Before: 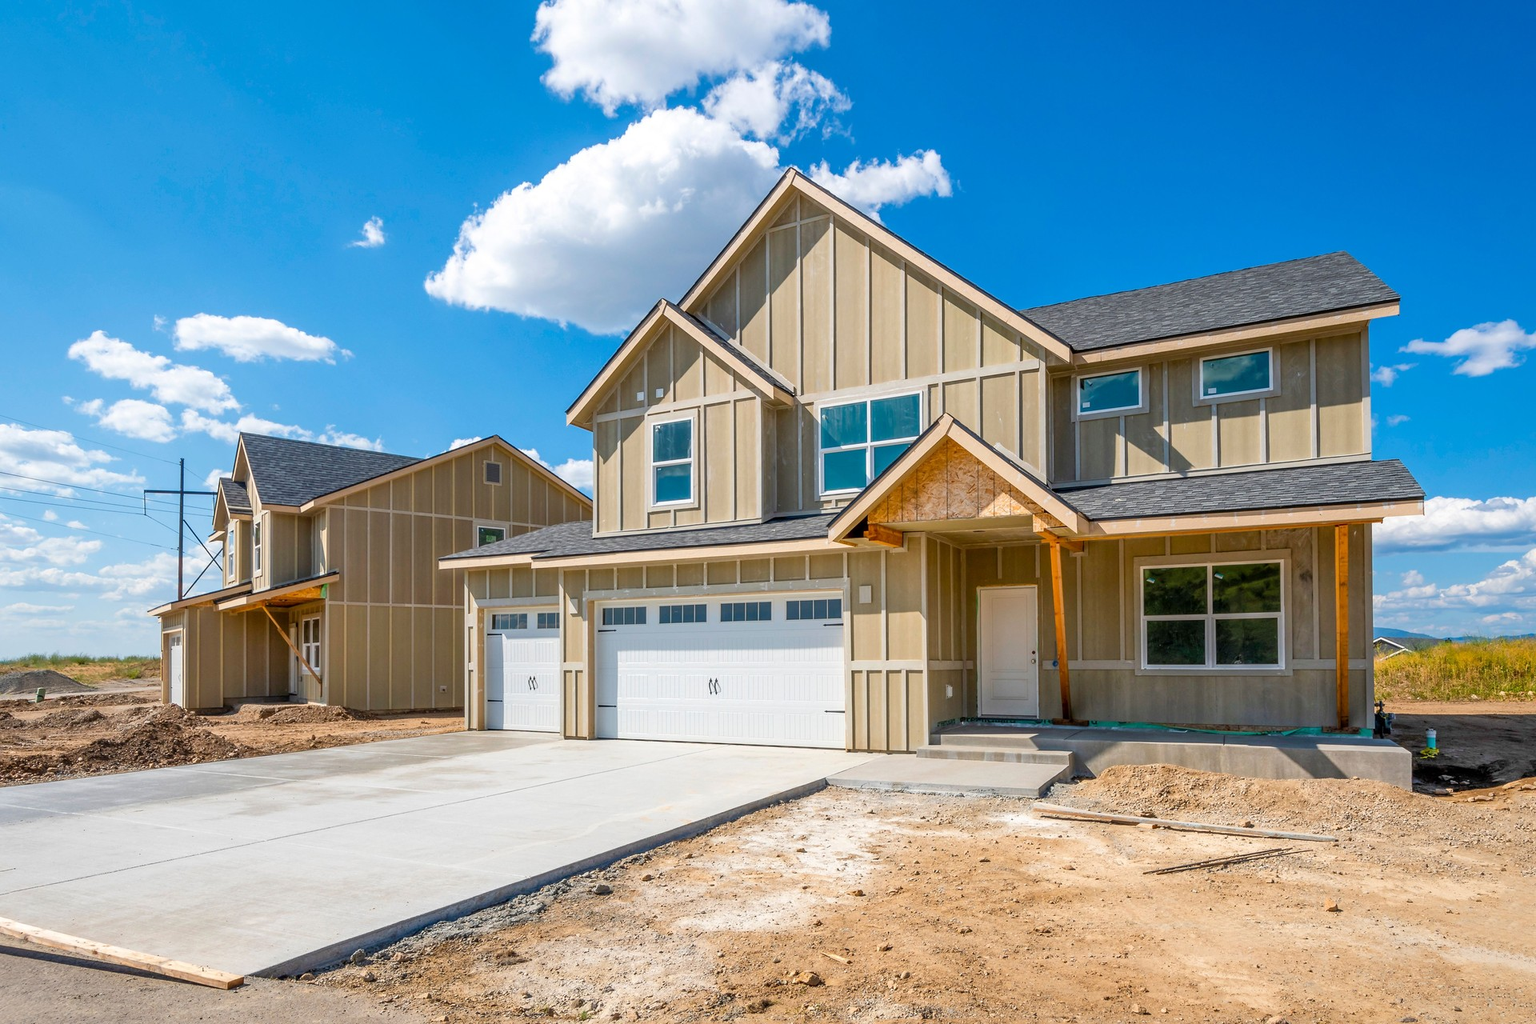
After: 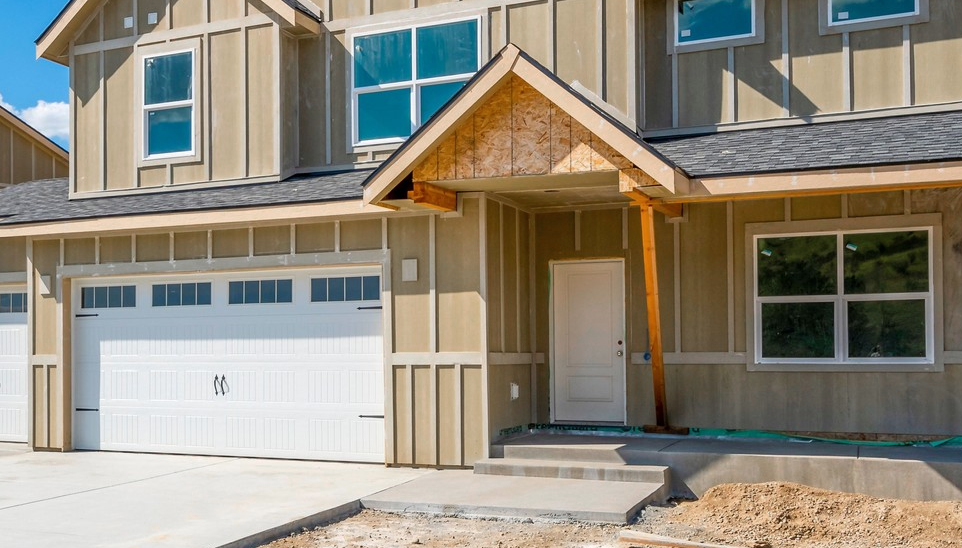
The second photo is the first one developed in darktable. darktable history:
color zones: curves: ch0 [(0, 0.5) (0.143, 0.5) (0.286, 0.456) (0.429, 0.5) (0.571, 0.5) (0.714, 0.5) (0.857, 0.5) (1, 0.5)]; ch1 [(0, 0.5) (0.143, 0.5) (0.286, 0.422) (0.429, 0.5) (0.571, 0.5) (0.714, 0.5) (0.857, 0.5) (1, 0.5)], mix 24.7%
crop: left 35.04%, top 37.024%, right 14.851%, bottom 20.091%
